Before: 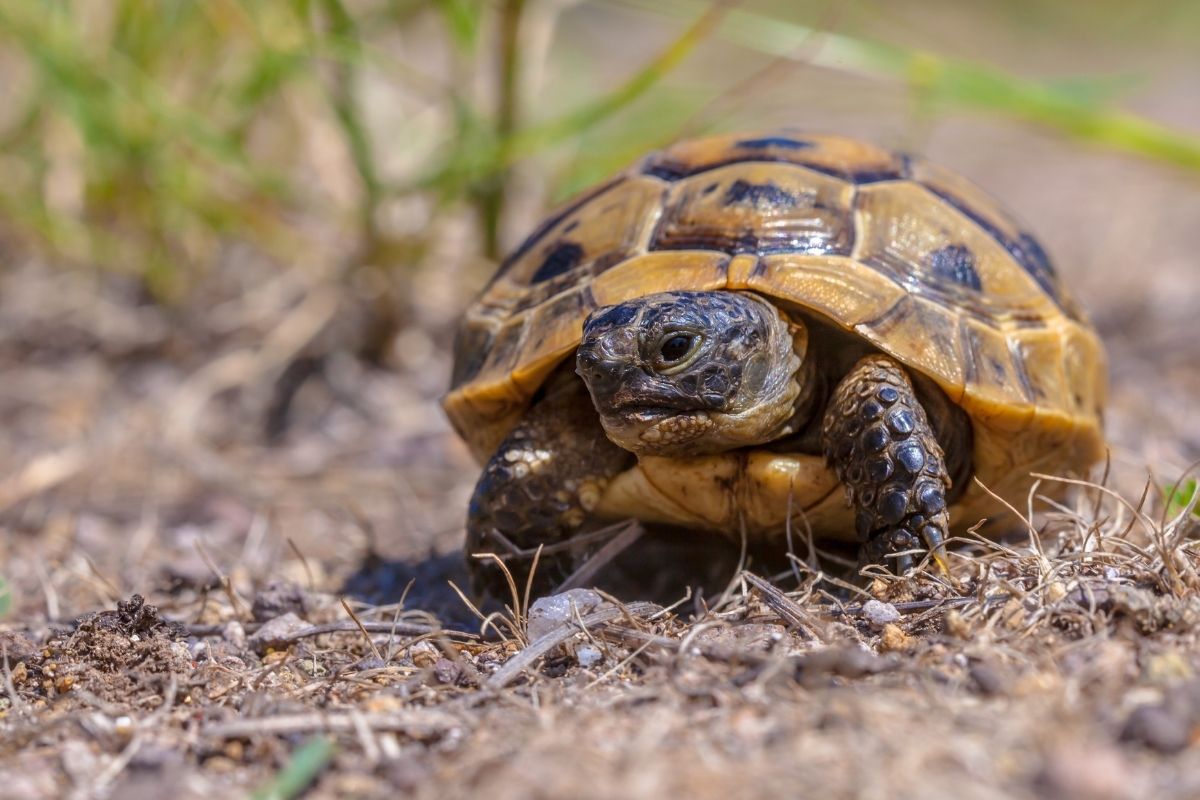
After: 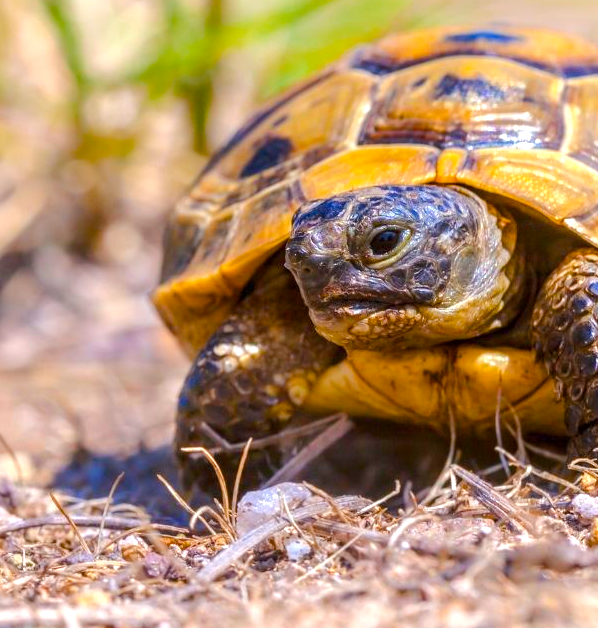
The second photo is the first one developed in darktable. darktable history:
crop and rotate: angle 0.016°, left 24.293%, top 13.245%, right 25.847%, bottom 8.126%
color balance rgb: white fulcrum 0.07 EV, perceptual saturation grading › global saturation 36.151%, perceptual saturation grading › shadows 35.114%, perceptual brilliance grading › mid-tones 10.051%, perceptual brilliance grading › shadows 15.762%, global vibrance 9.207%
exposure: black level correction 0, exposure 0.703 EV, compensate exposure bias true, compensate highlight preservation false
